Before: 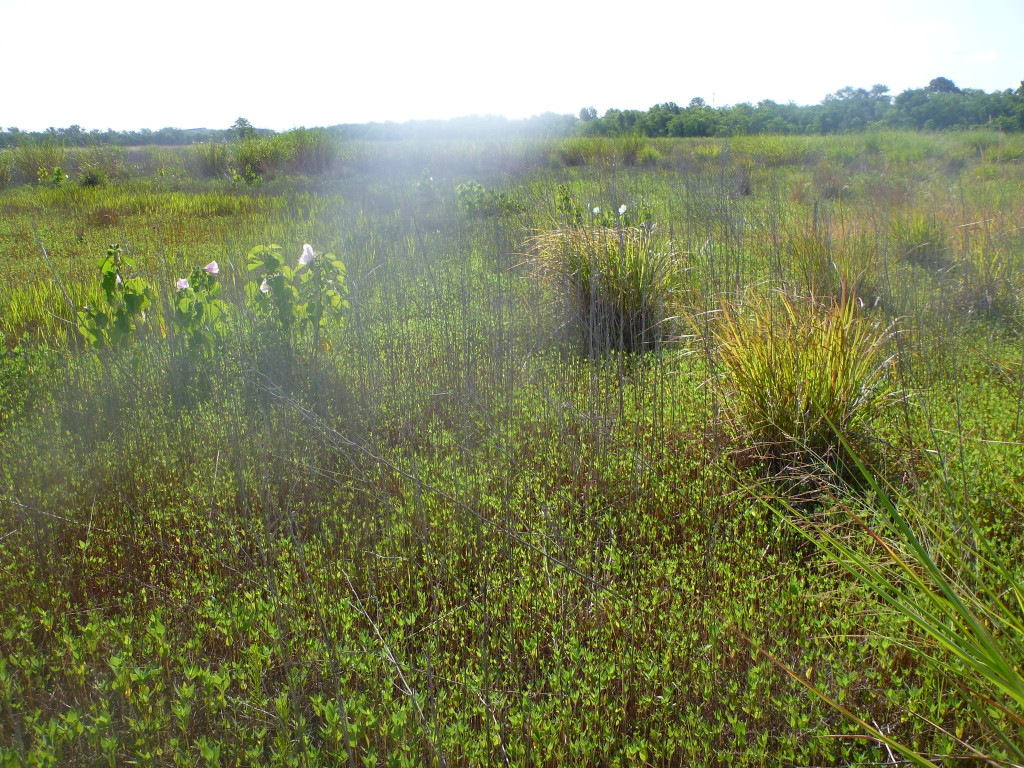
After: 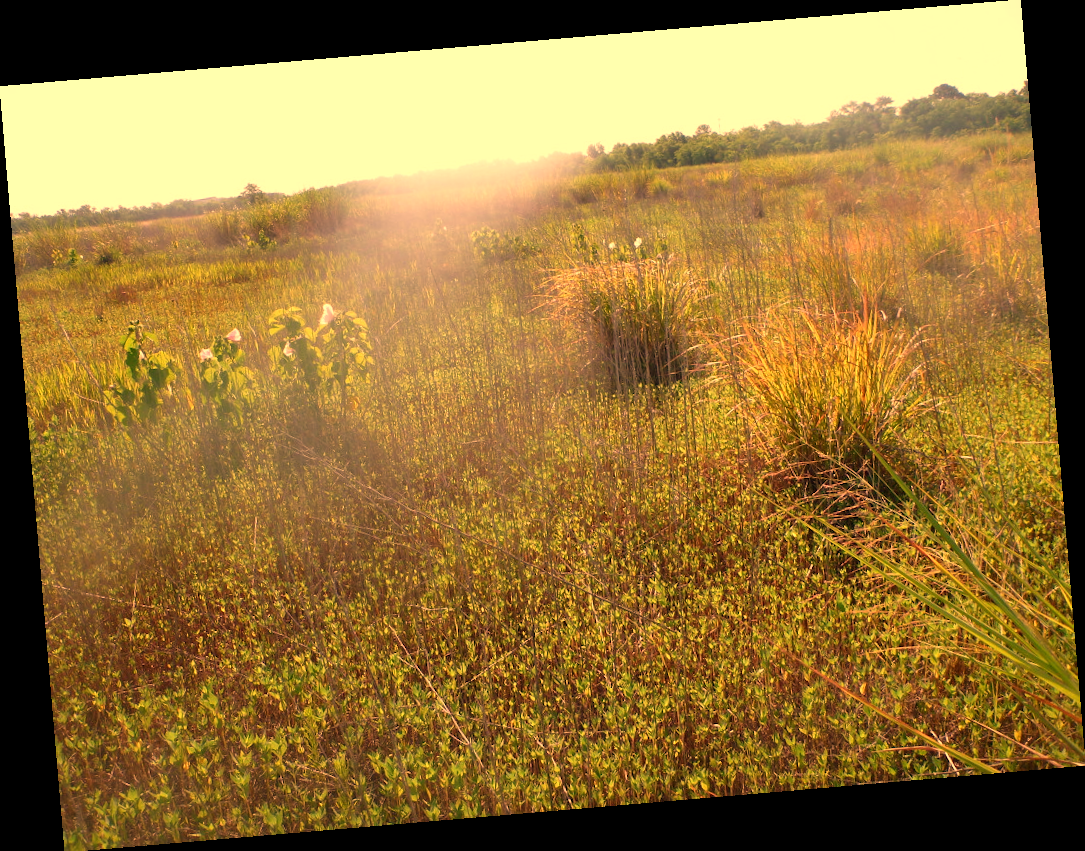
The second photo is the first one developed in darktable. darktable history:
rotate and perspective: rotation -4.86°, automatic cropping off
white balance: red 1.467, blue 0.684
